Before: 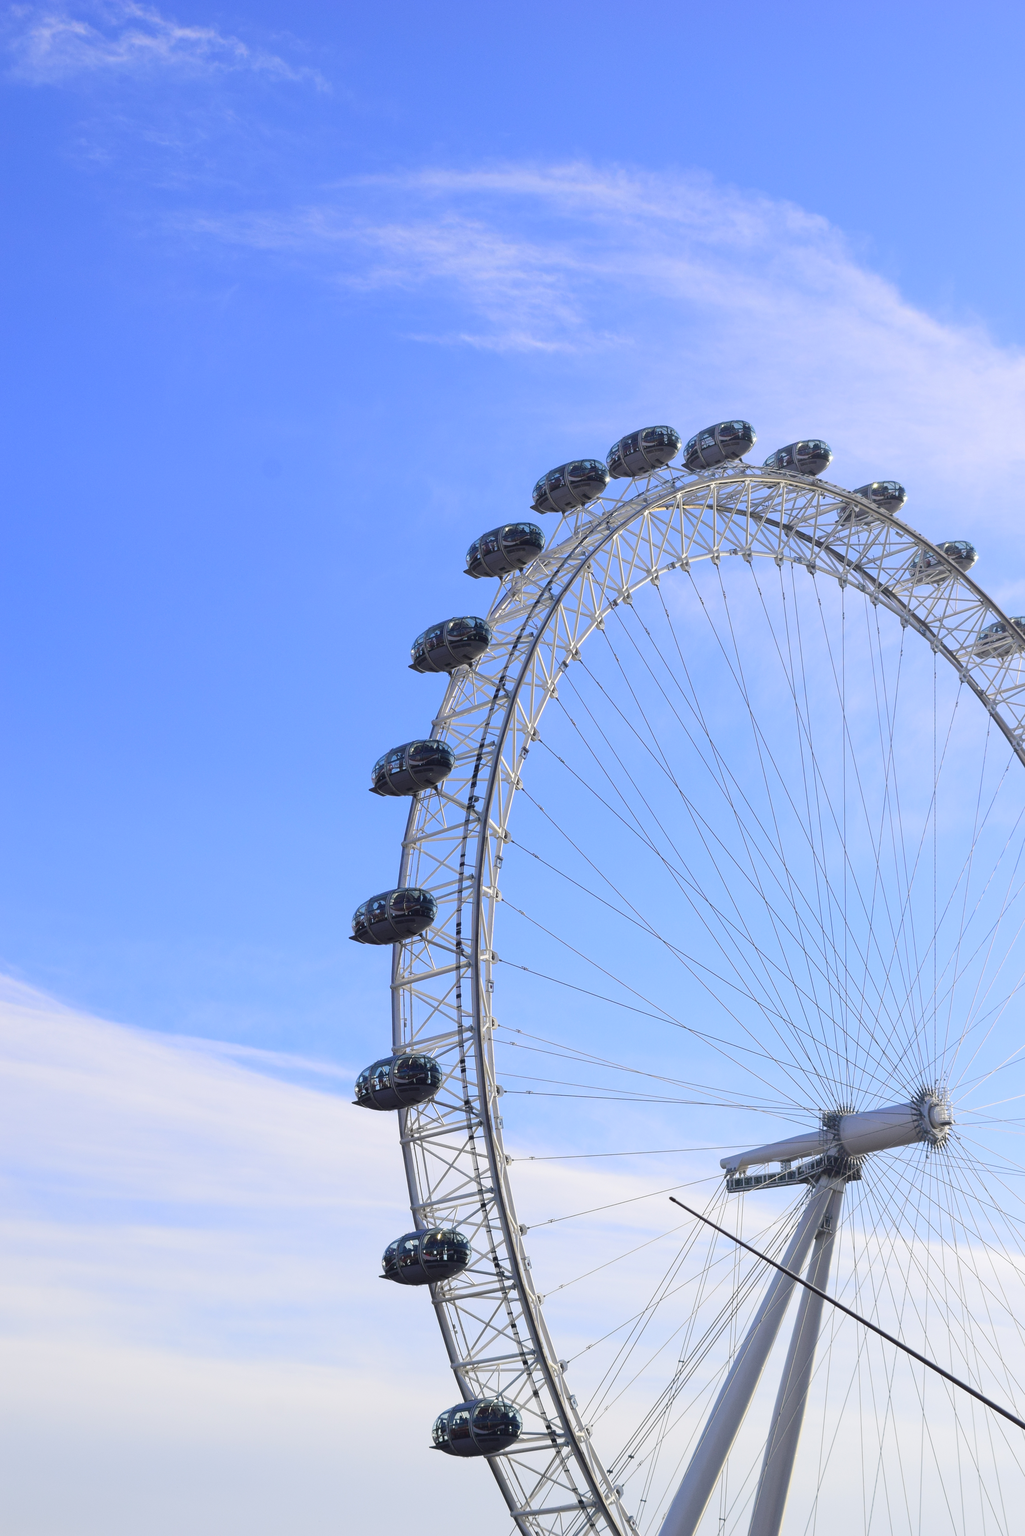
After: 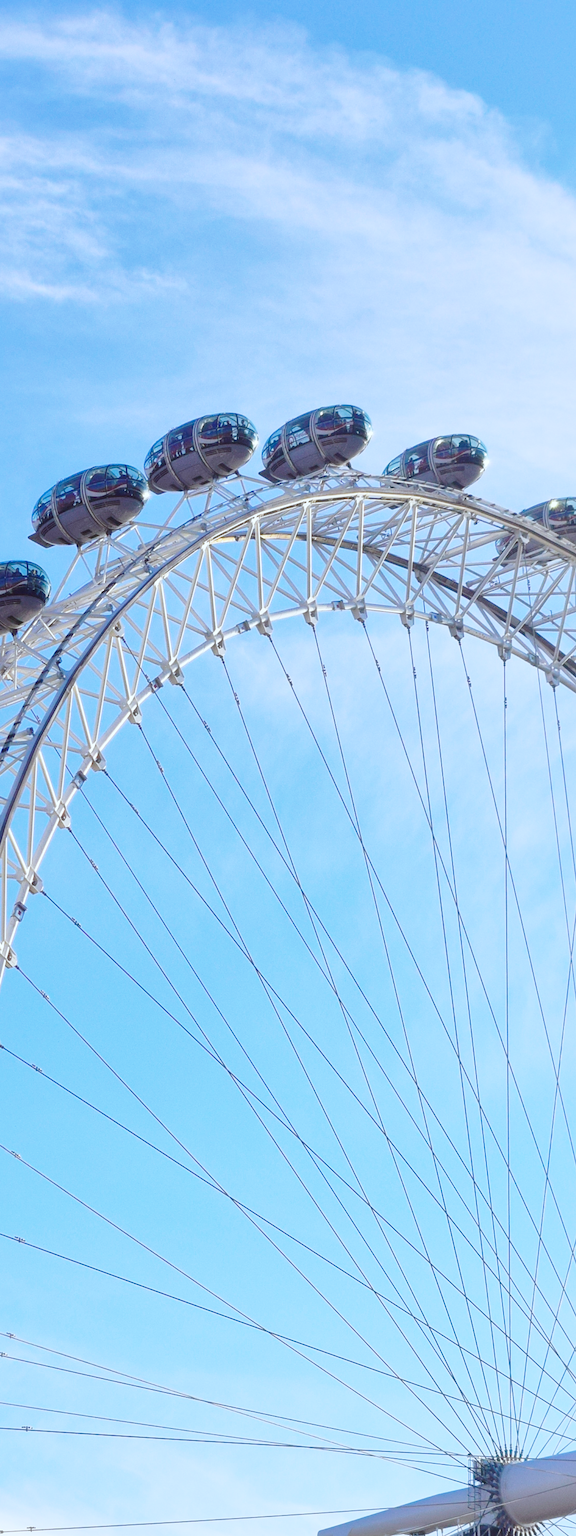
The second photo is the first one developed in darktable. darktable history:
base curve: curves: ch0 [(0, 0) (0.028, 0.03) (0.121, 0.232) (0.46, 0.748) (0.859, 0.968) (1, 1)], preserve colors none
shadows and highlights: on, module defaults
color correction: highlights a* -3.28, highlights b* -6.24, shadows a* 3.1, shadows b* 5.19
crop and rotate: left 49.936%, top 10.094%, right 13.136%, bottom 24.256%
